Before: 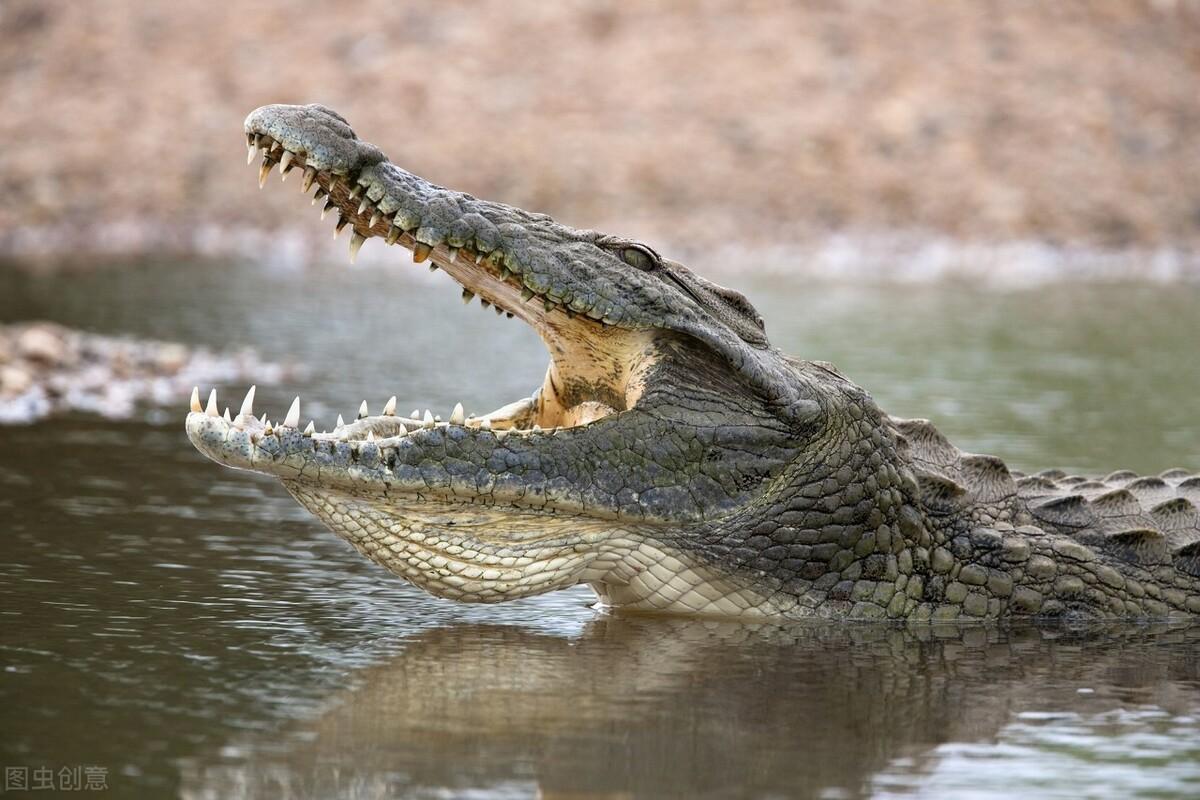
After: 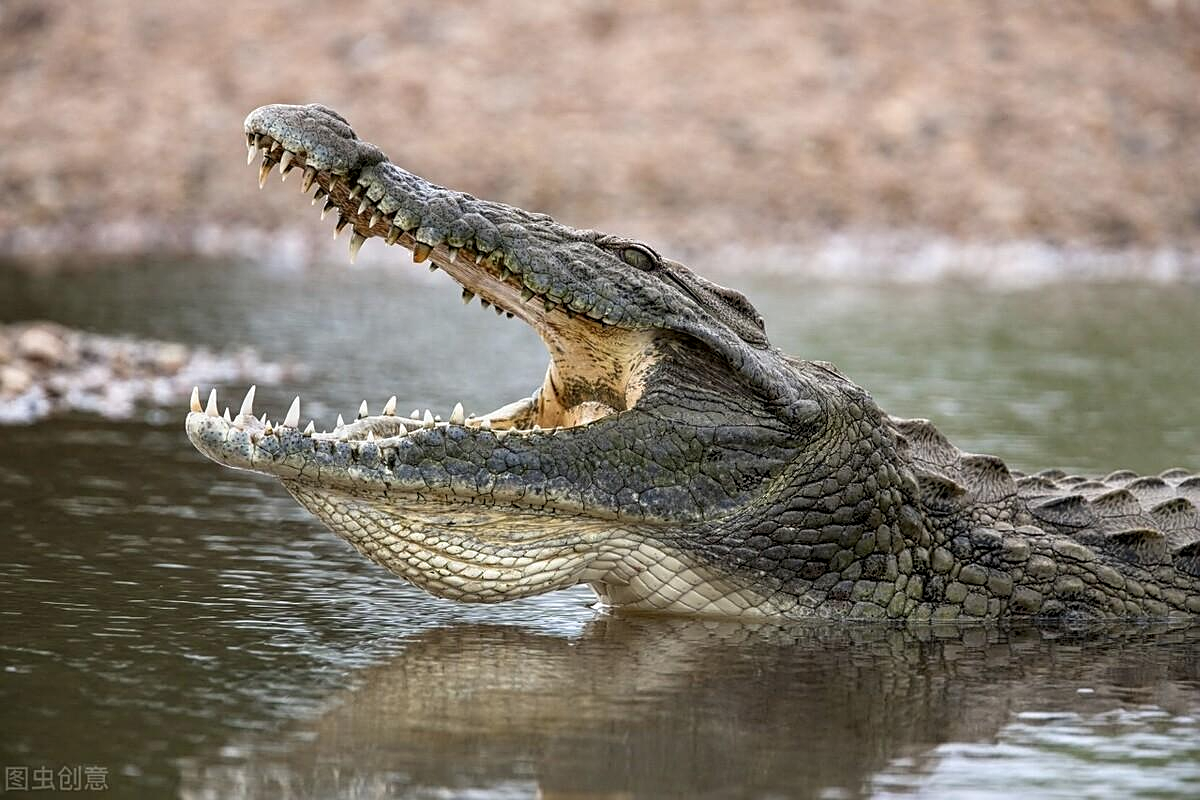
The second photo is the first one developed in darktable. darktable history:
local contrast: on, module defaults
exposure: exposure -0.156 EV, compensate highlight preservation false
sharpen: on, module defaults
tone equalizer: smoothing diameter 24.86%, edges refinement/feathering 14.44, preserve details guided filter
